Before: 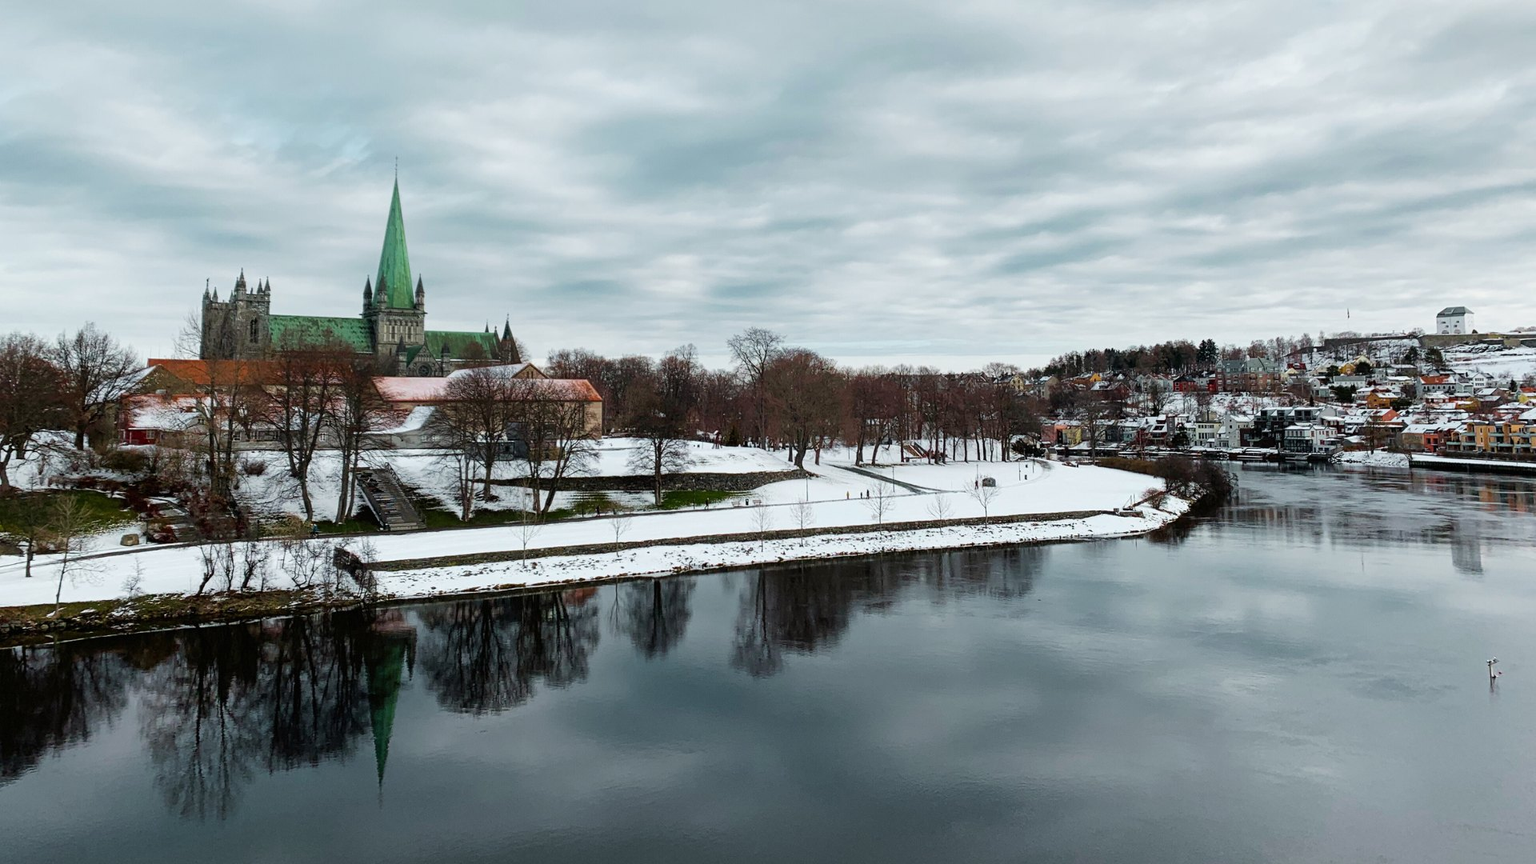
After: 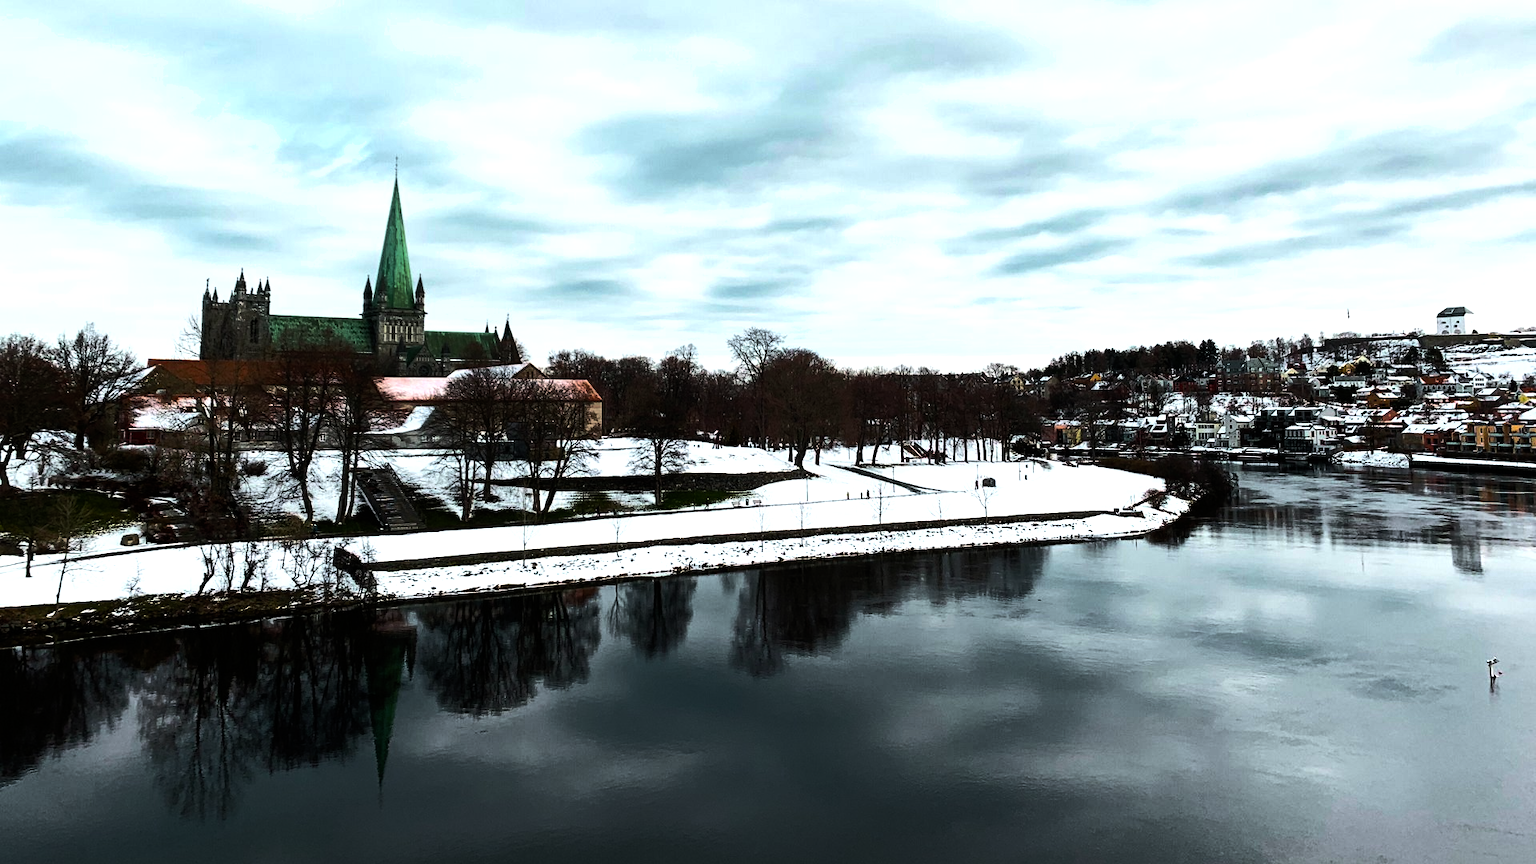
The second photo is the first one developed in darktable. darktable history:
tone equalizer: -8 EV -0.785 EV, -7 EV -0.692 EV, -6 EV -0.603 EV, -5 EV -0.402 EV, -3 EV 0.371 EV, -2 EV 0.6 EV, -1 EV 0.698 EV, +0 EV 0.73 EV, edges refinement/feathering 500, mask exposure compensation -1.57 EV, preserve details no
shadows and highlights: shadows 8.34, white point adjustment 0.837, highlights -38.22
contrast brightness saturation: contrast 0.1, brightness 0.029, saturation 0.093
color balance rgb: shadows lift › chroma 0.699%, shadows lift › hue 115.49°, perceptual saturation grading › global saturation 10.033%, perceptual brilliance grading › highlights 2.22%, perceptual brilliance grading › mid-tones -49.425%, perceptual brilliance grading › shadows -50.048%, global vibrance 20%
